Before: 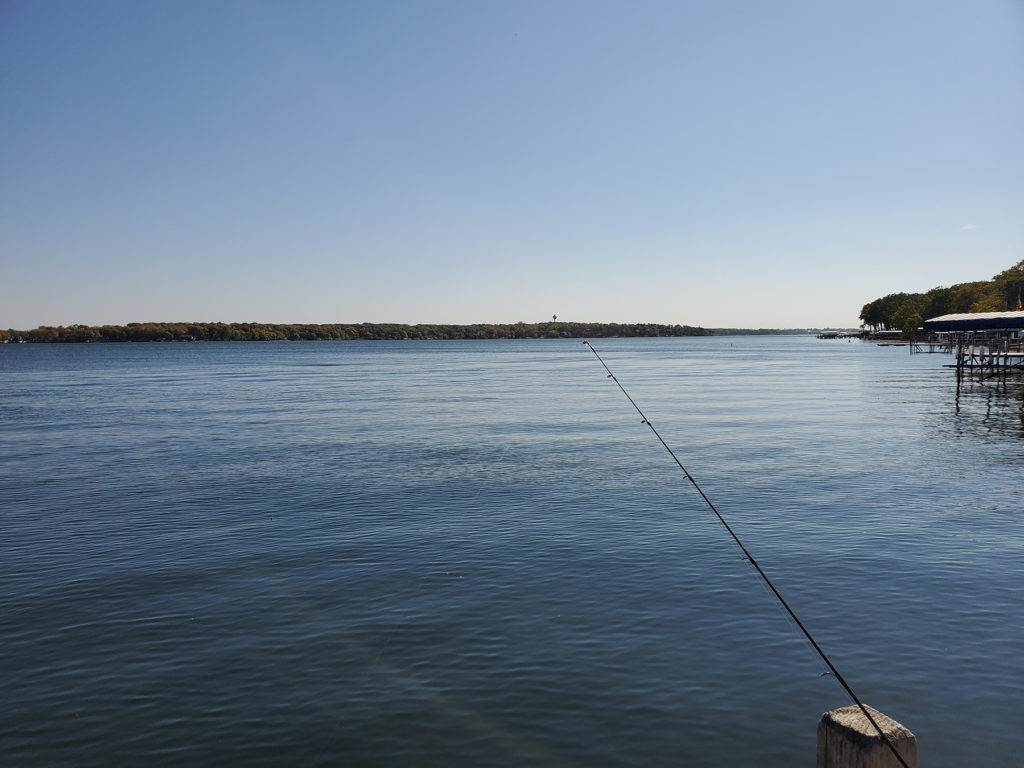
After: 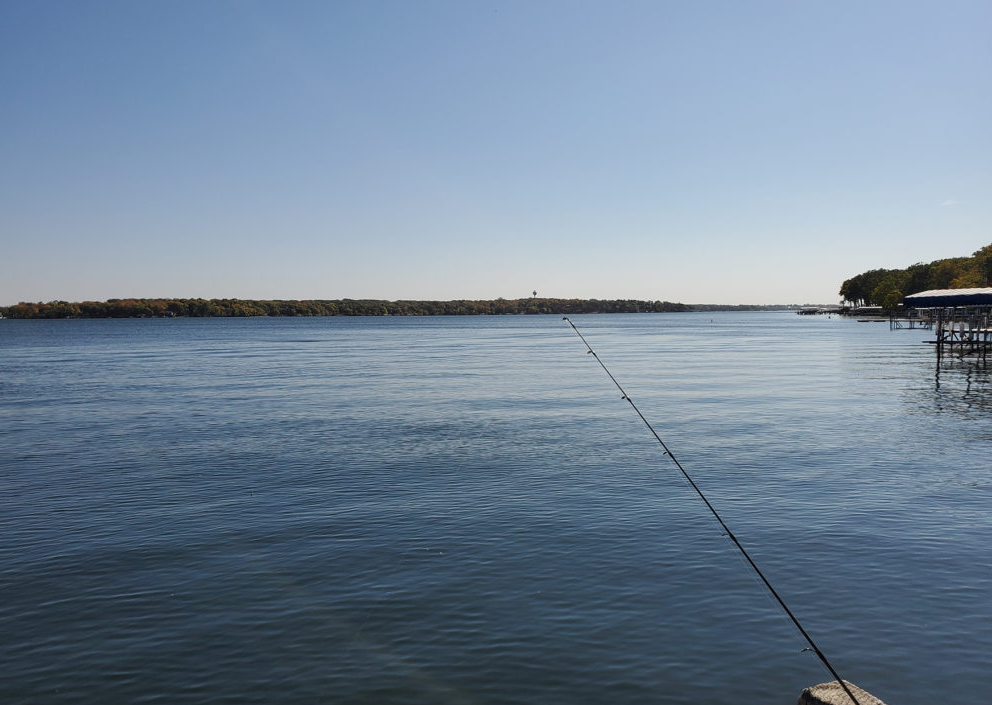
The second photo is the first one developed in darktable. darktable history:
crop: left 1.964%, top 3.251%, right 1.122%, bottom 4.933%
